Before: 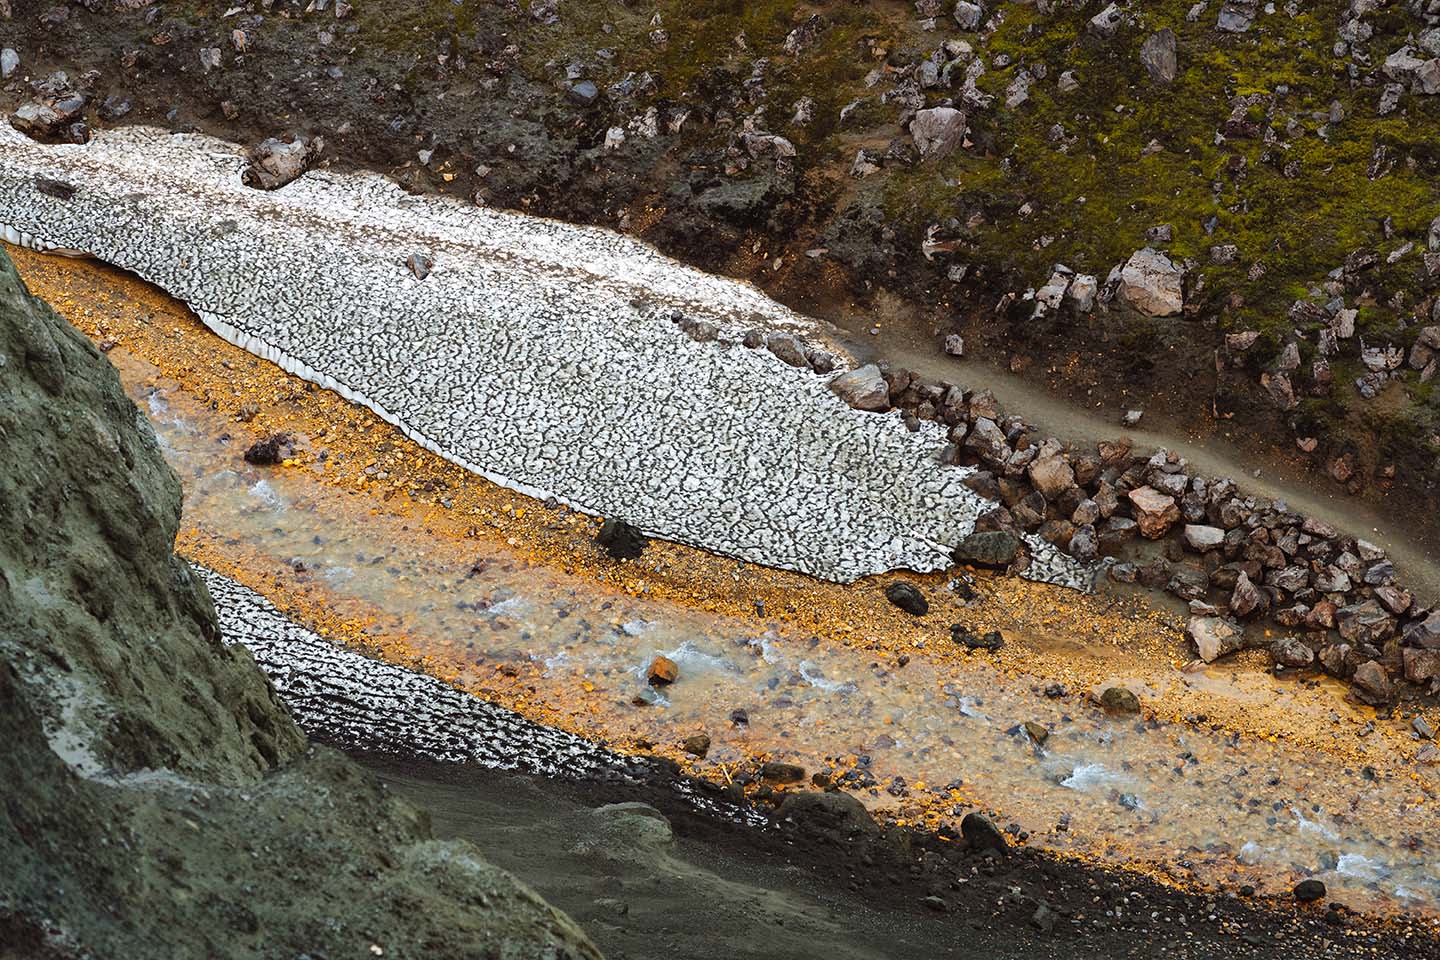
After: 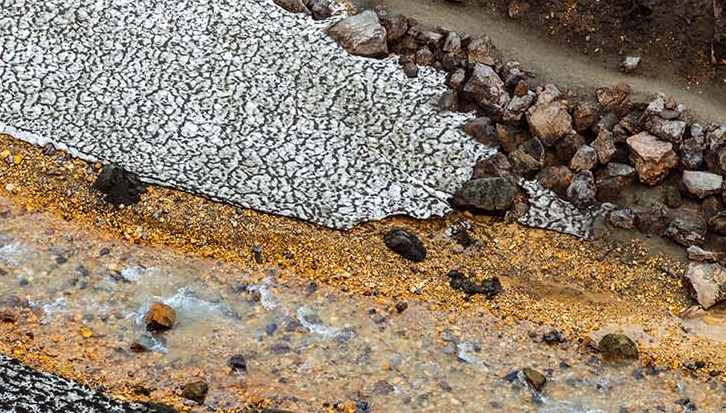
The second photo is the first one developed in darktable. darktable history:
local contrast: on, module defaults
crop: left 34.87%, top 36.919%, right 14.674%, bottom 20.057%
